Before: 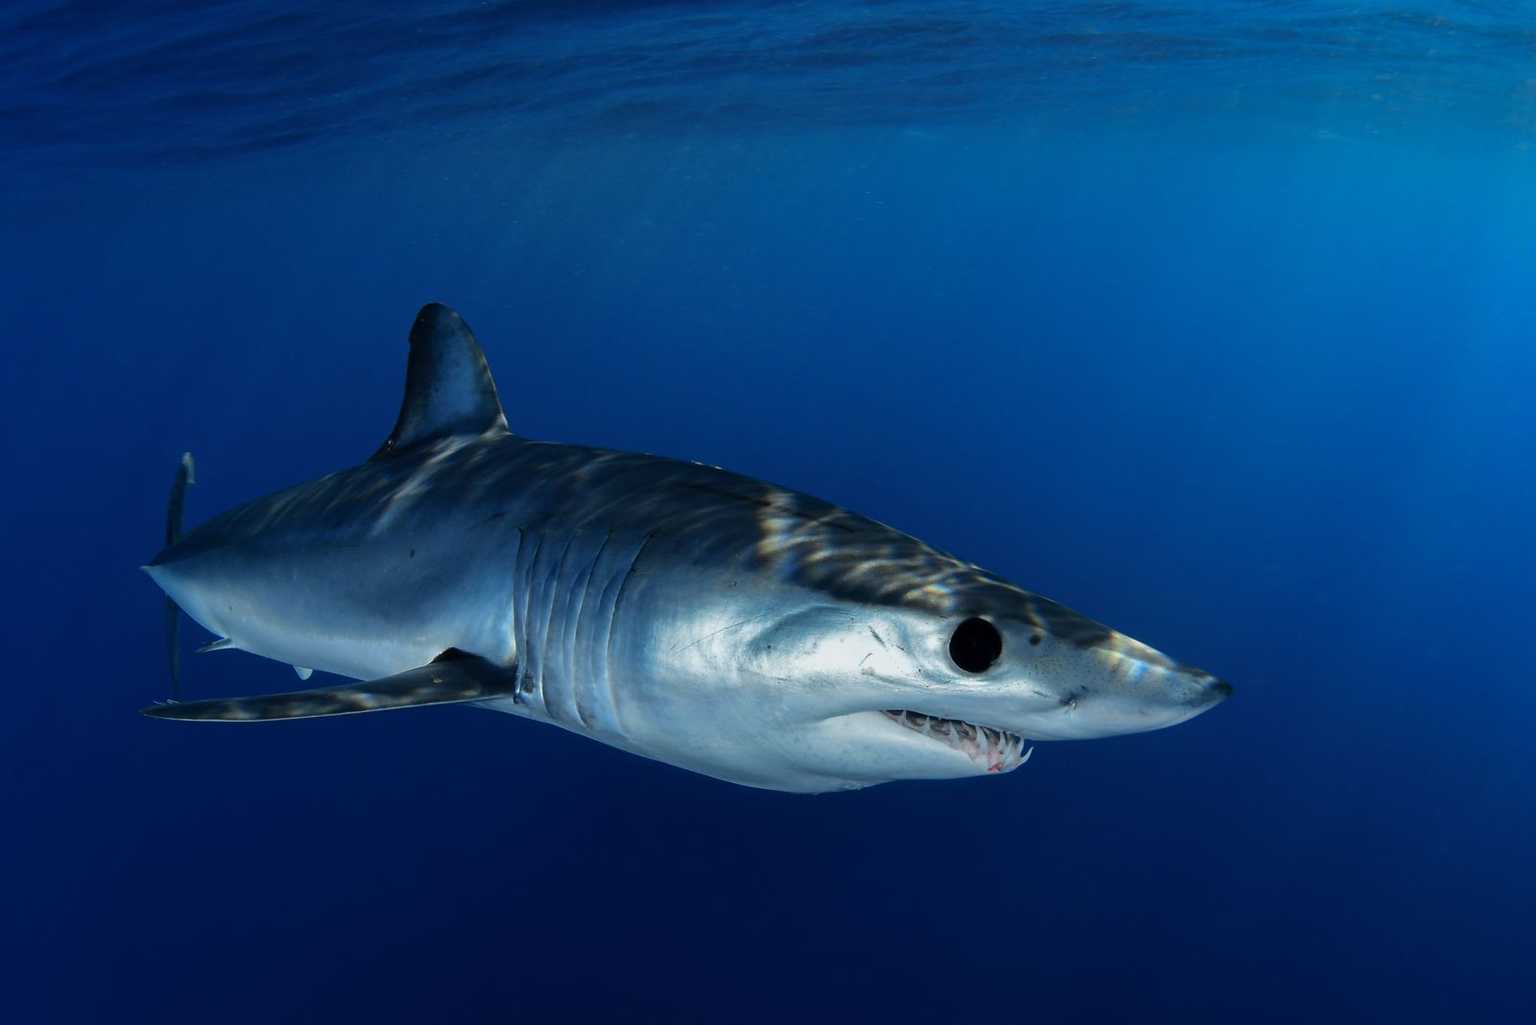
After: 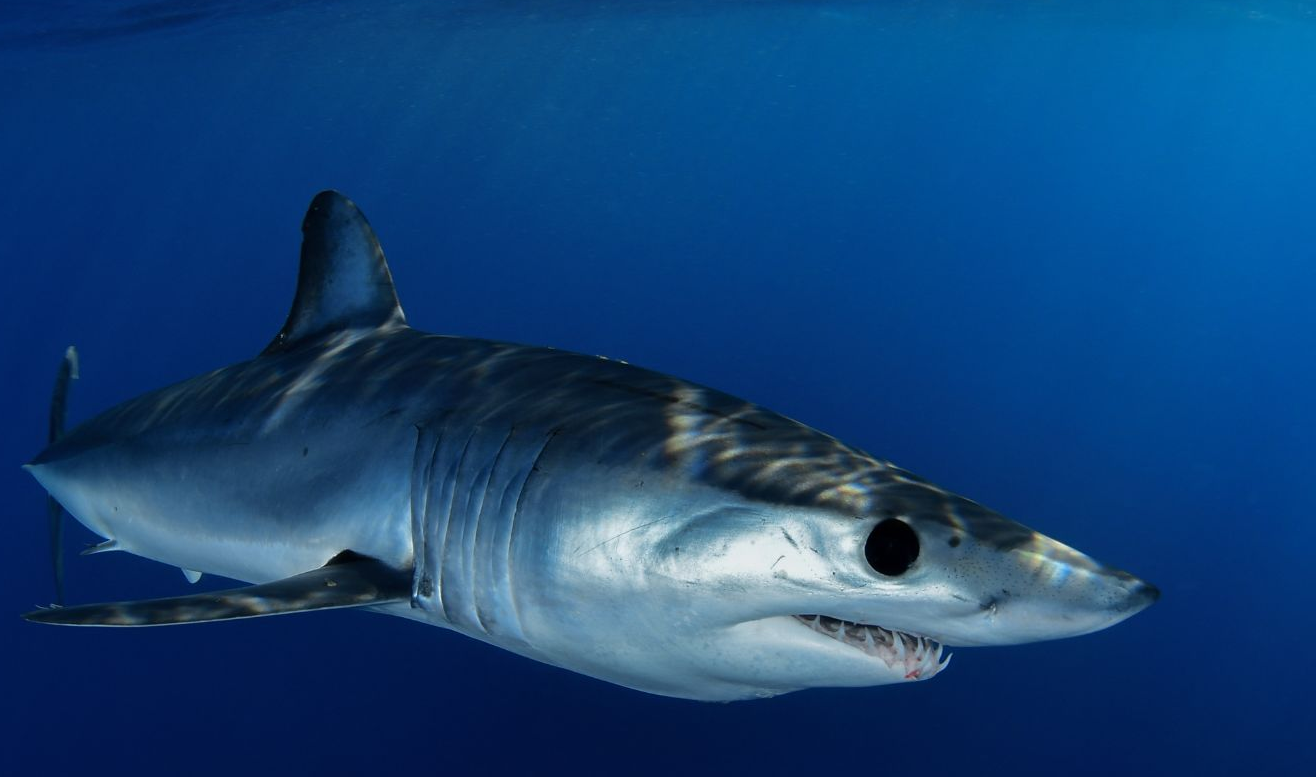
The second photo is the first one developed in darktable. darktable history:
crop: left 7.77%, top 11.782%, right 9.962%, bottom 15.409%
